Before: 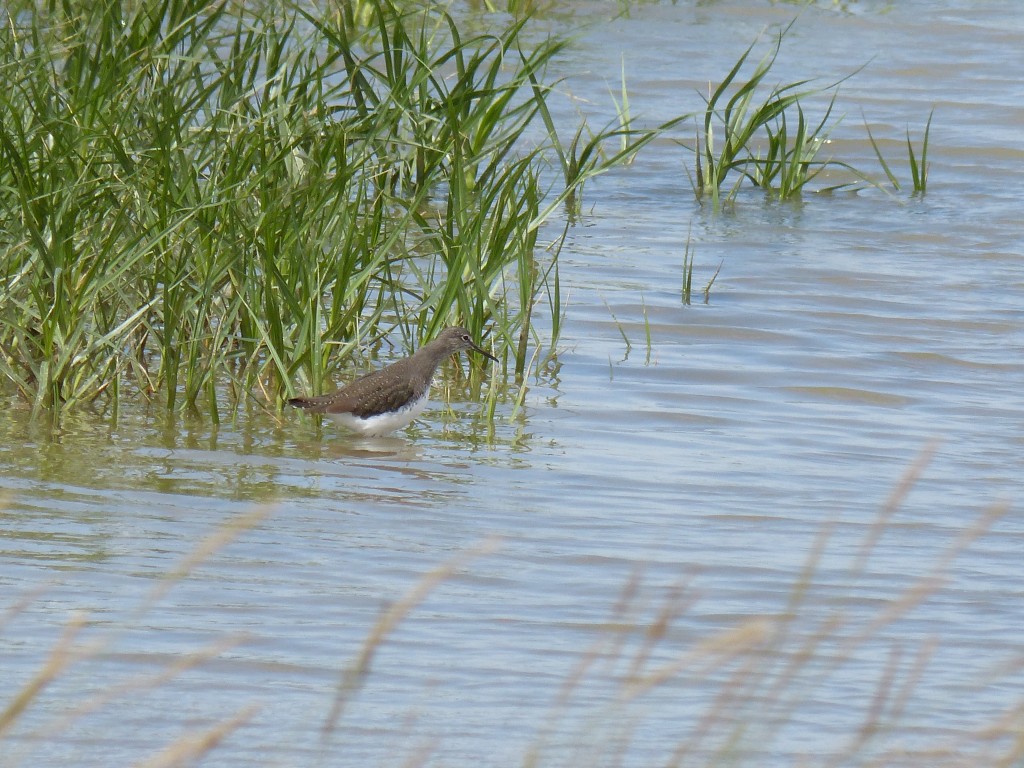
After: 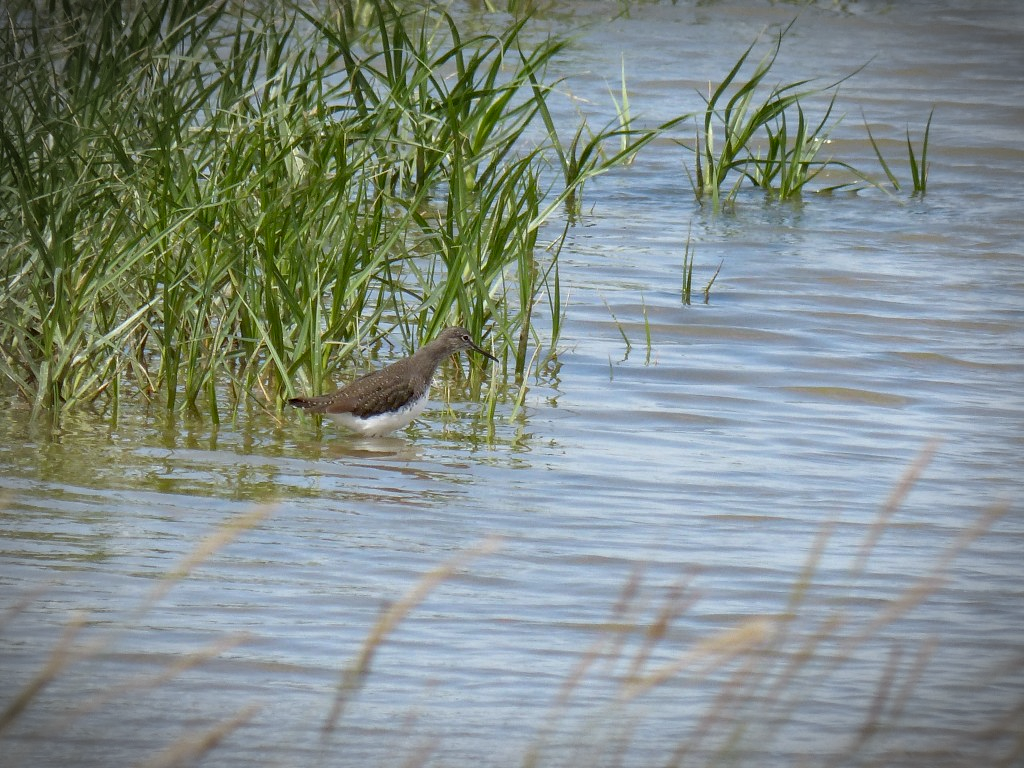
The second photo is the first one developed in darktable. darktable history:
haze removal: compatibility mode true, adaptive false
local contrast: on, module defaults
vignetting: brightness -0.706, saturation -0.486, automatic ratio true
